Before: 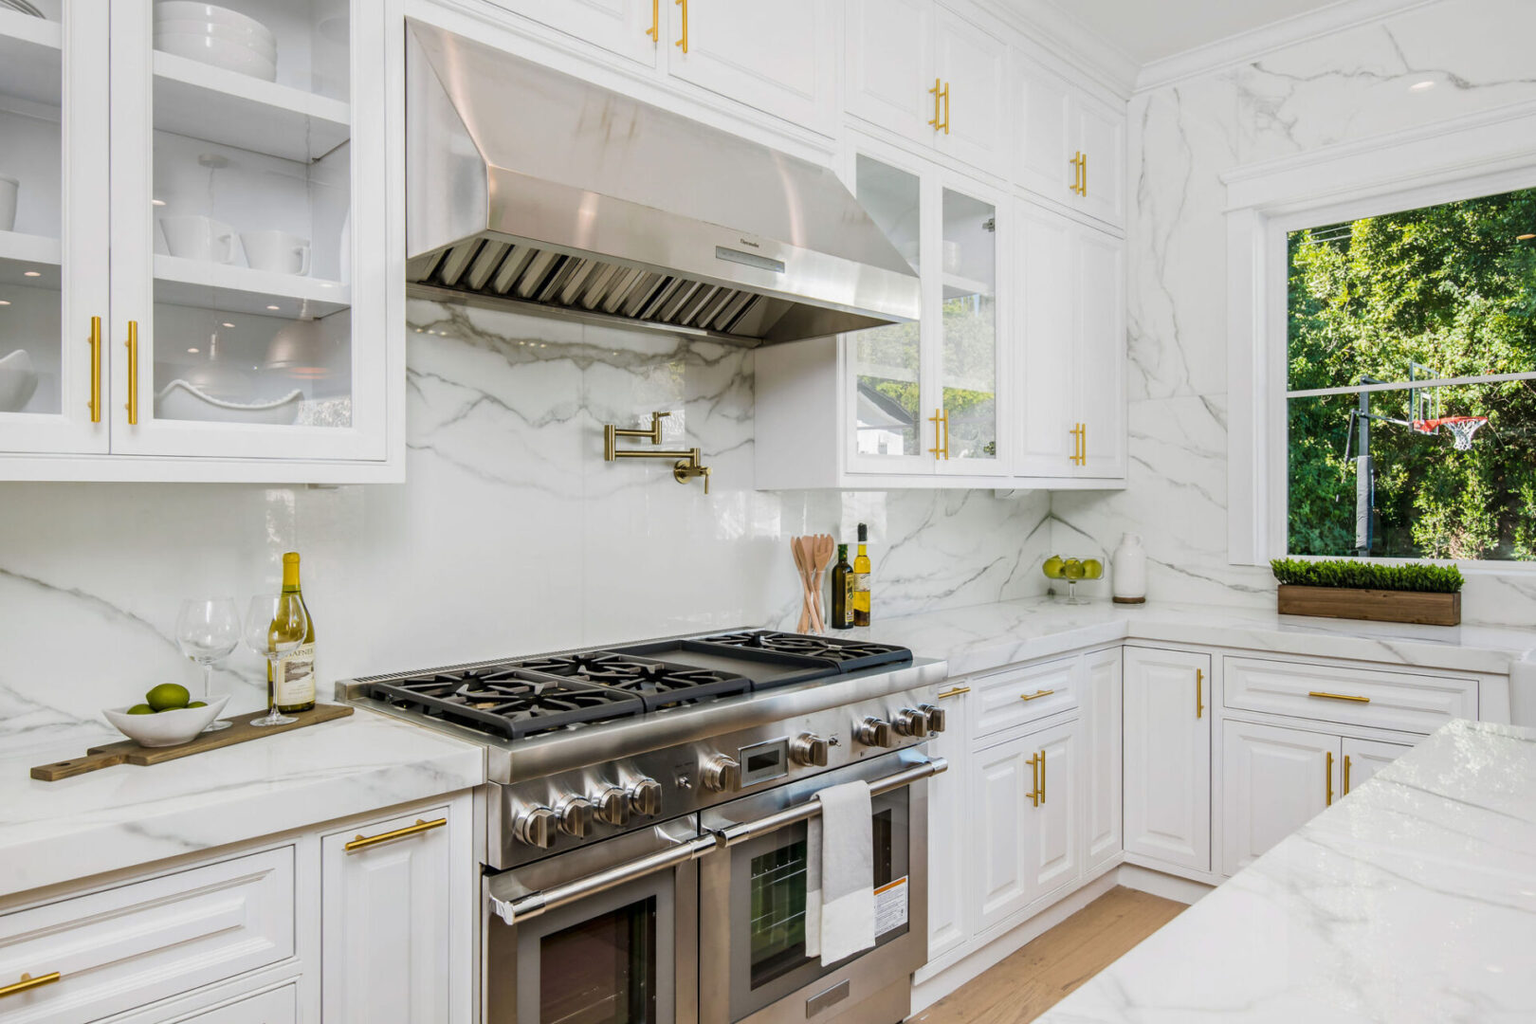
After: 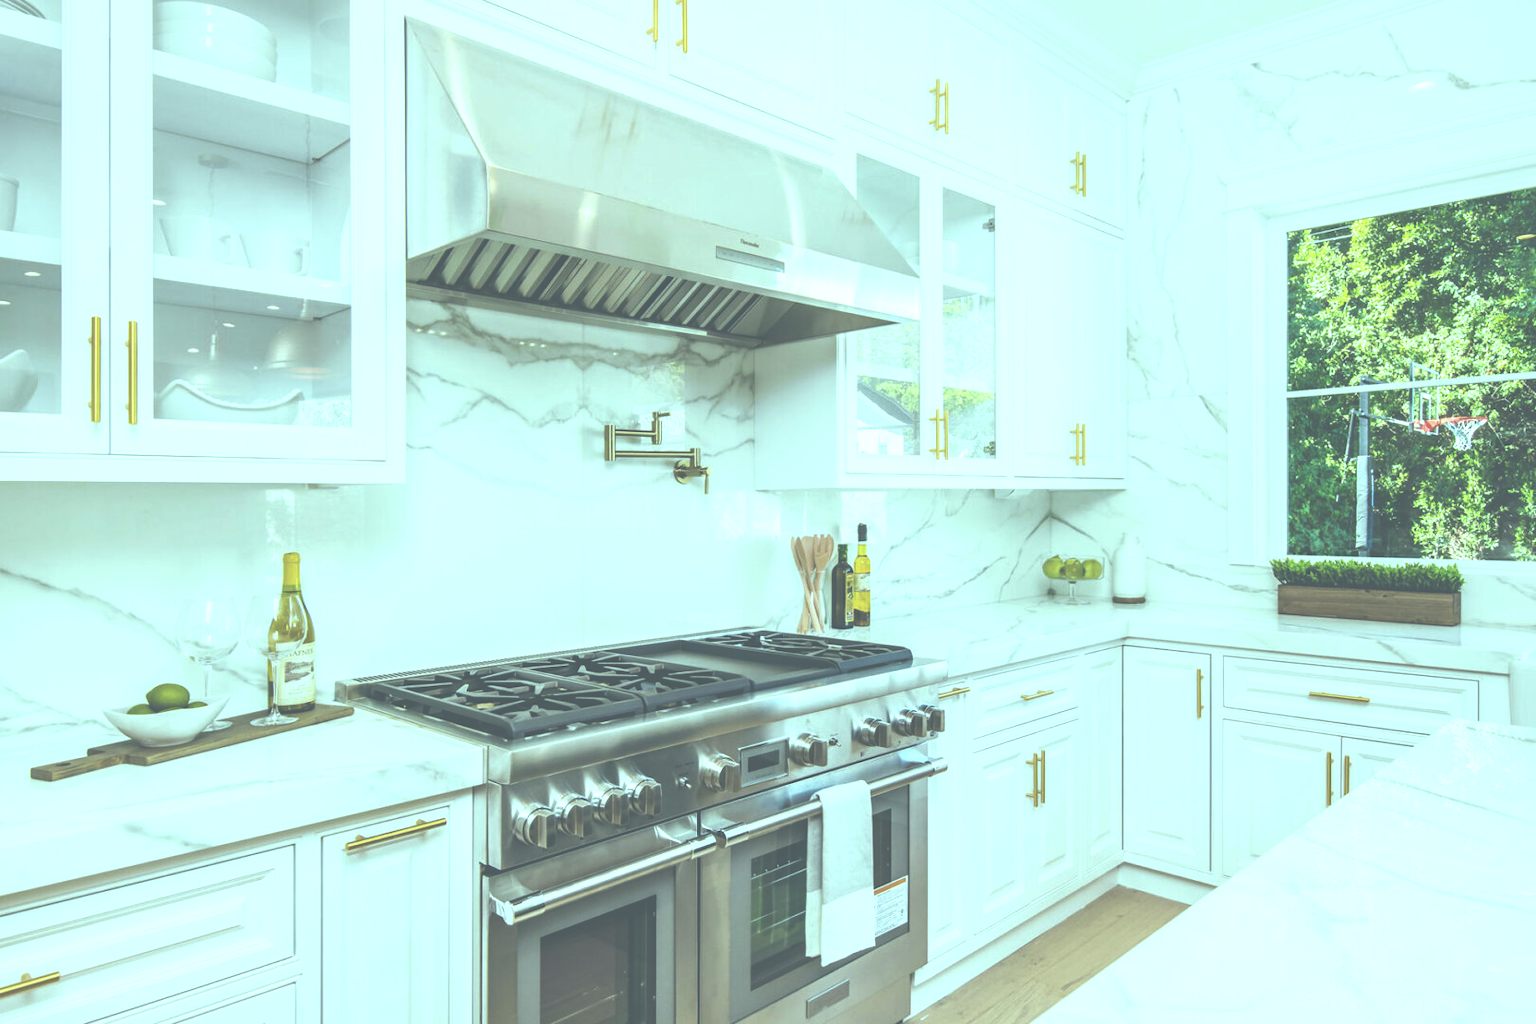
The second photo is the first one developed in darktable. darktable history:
exposure: black level correction -0.071, exposure 0.5 EV, compensate highlight preservation false
color balance: mode lift, gamma, gain (sRGB), lift [0.997, 0.979, 1.021, 1.011], gamma [1, 1.084, 0.916, 0.998], gain [1, 0.87, 1.13, 1.101], contrast 4.55%, contrast fulcrum 38.24%, output saturation 104.09%
